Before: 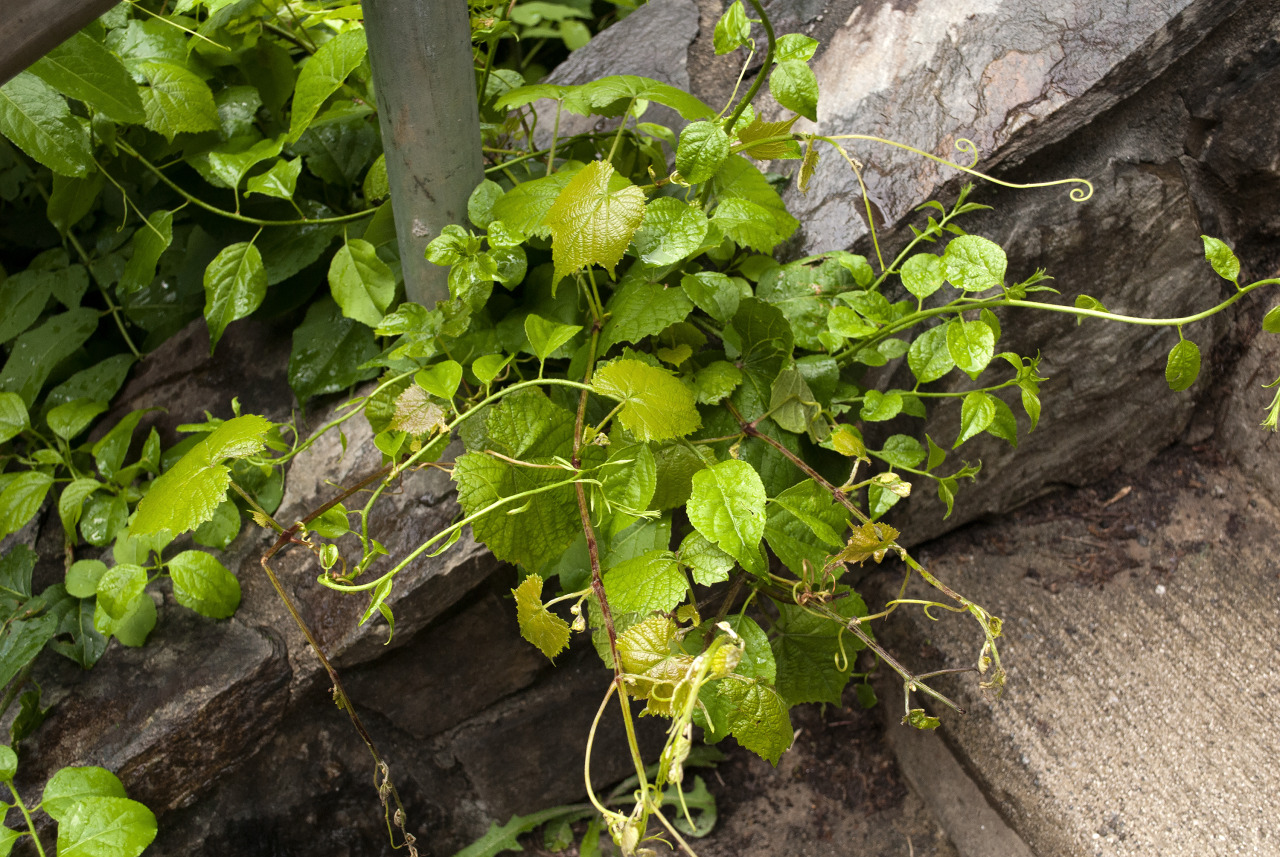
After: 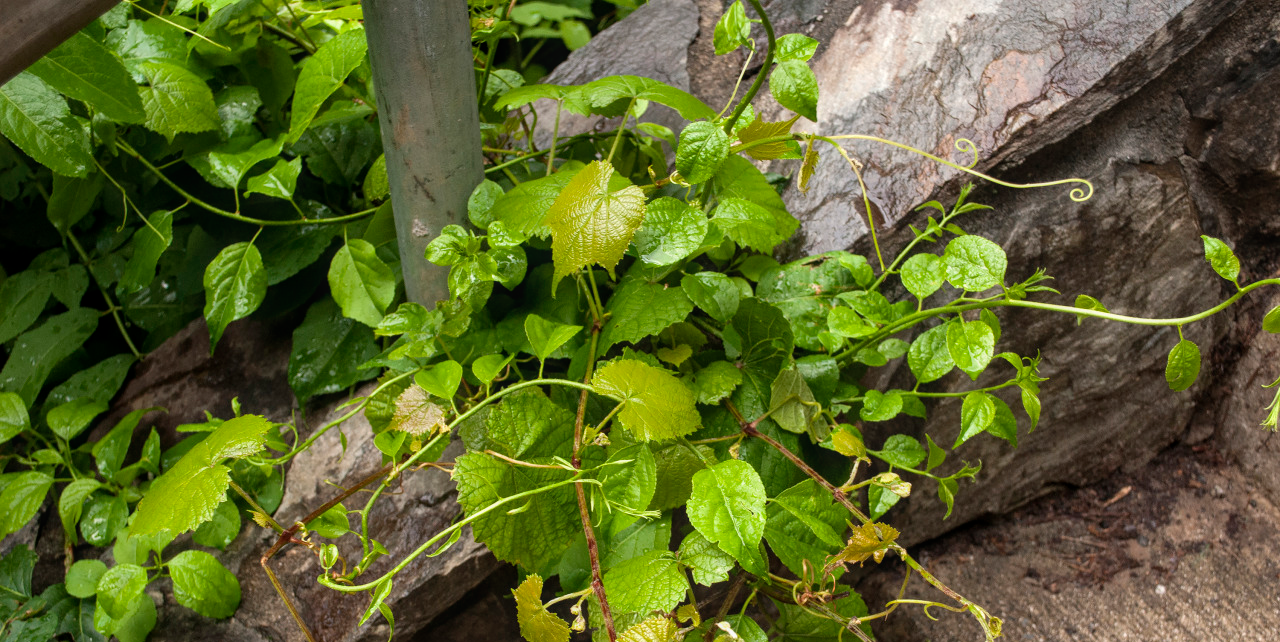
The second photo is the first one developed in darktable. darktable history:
crop: bottom 24.981%
local contrast: detail 110%
